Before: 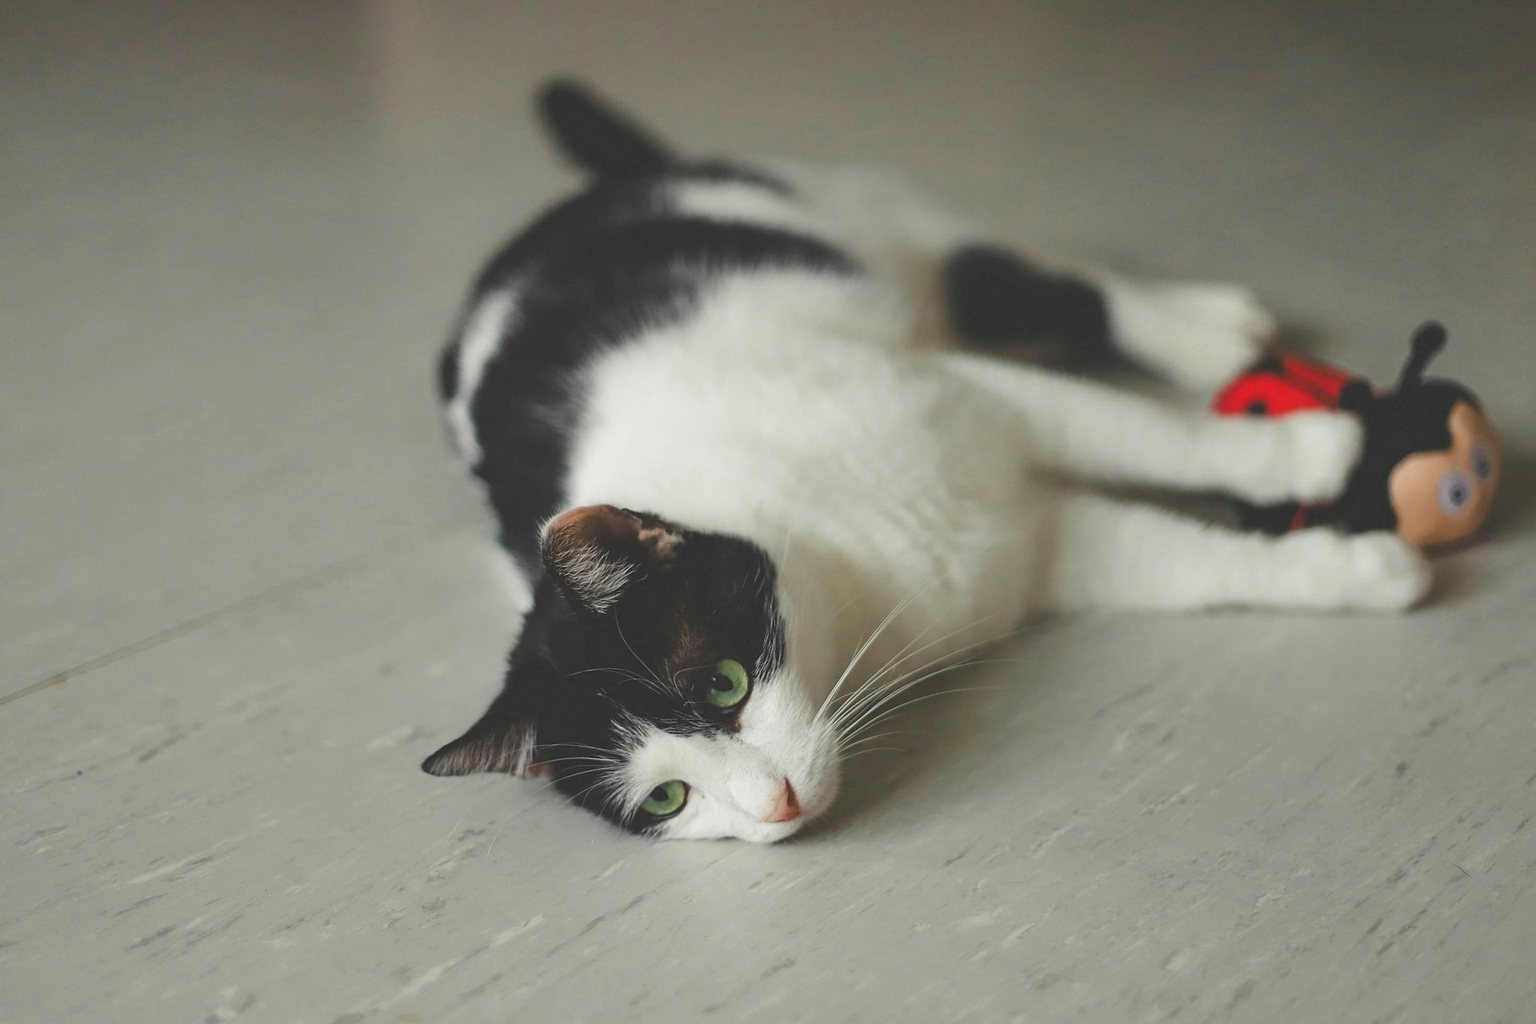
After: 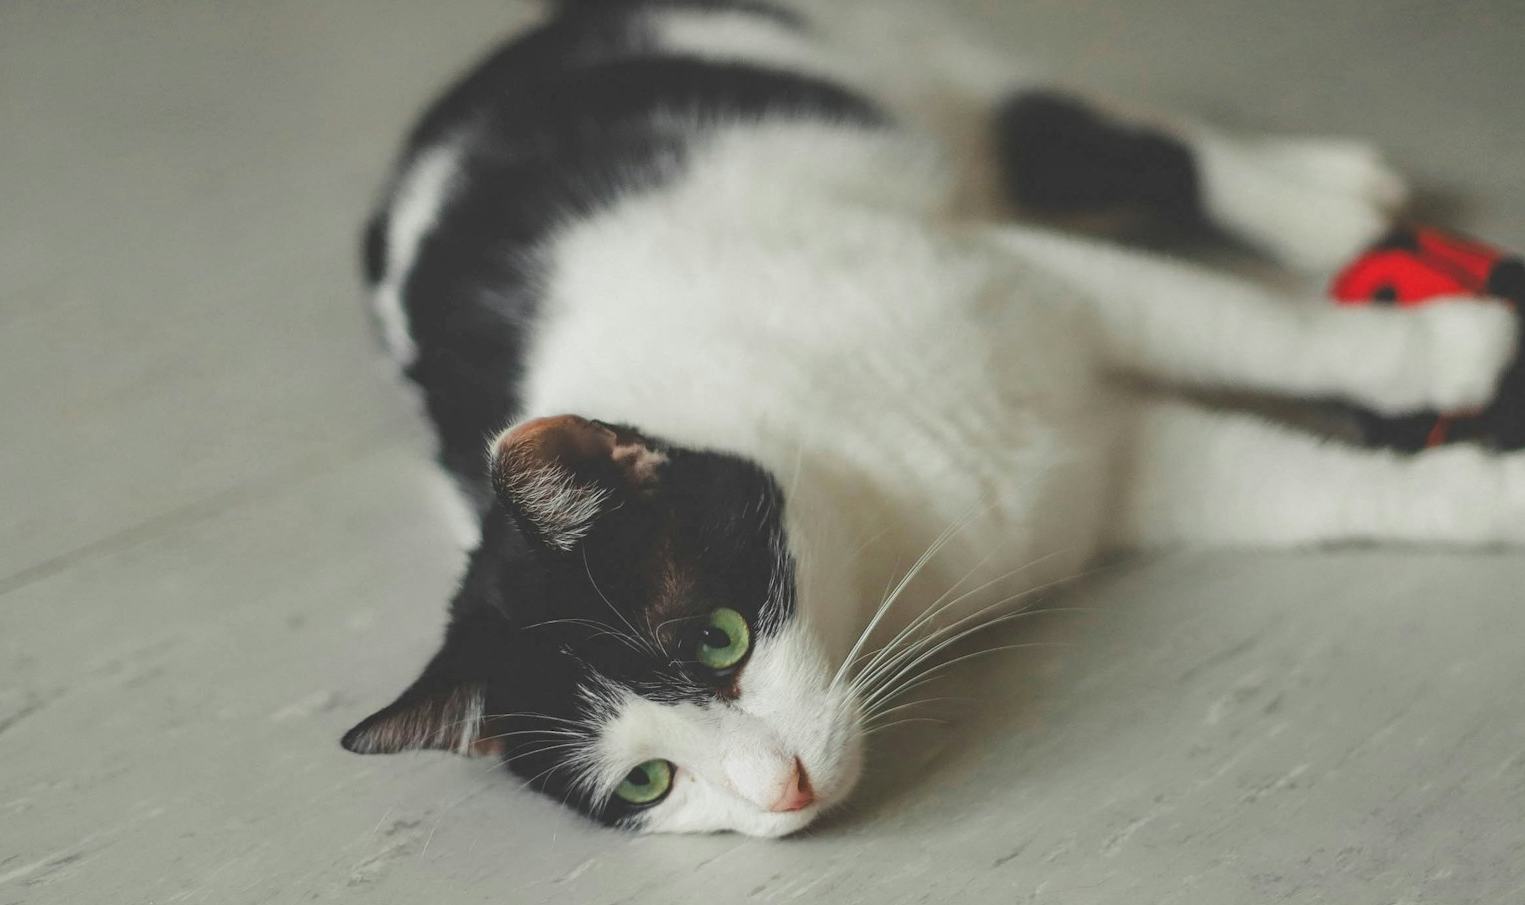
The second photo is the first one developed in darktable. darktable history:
local contrast: detail 110%
crop: left 9.712%, top 16.928%, right 10.845%, bottom 12.332%
exposure: compensate highlight preservation false
